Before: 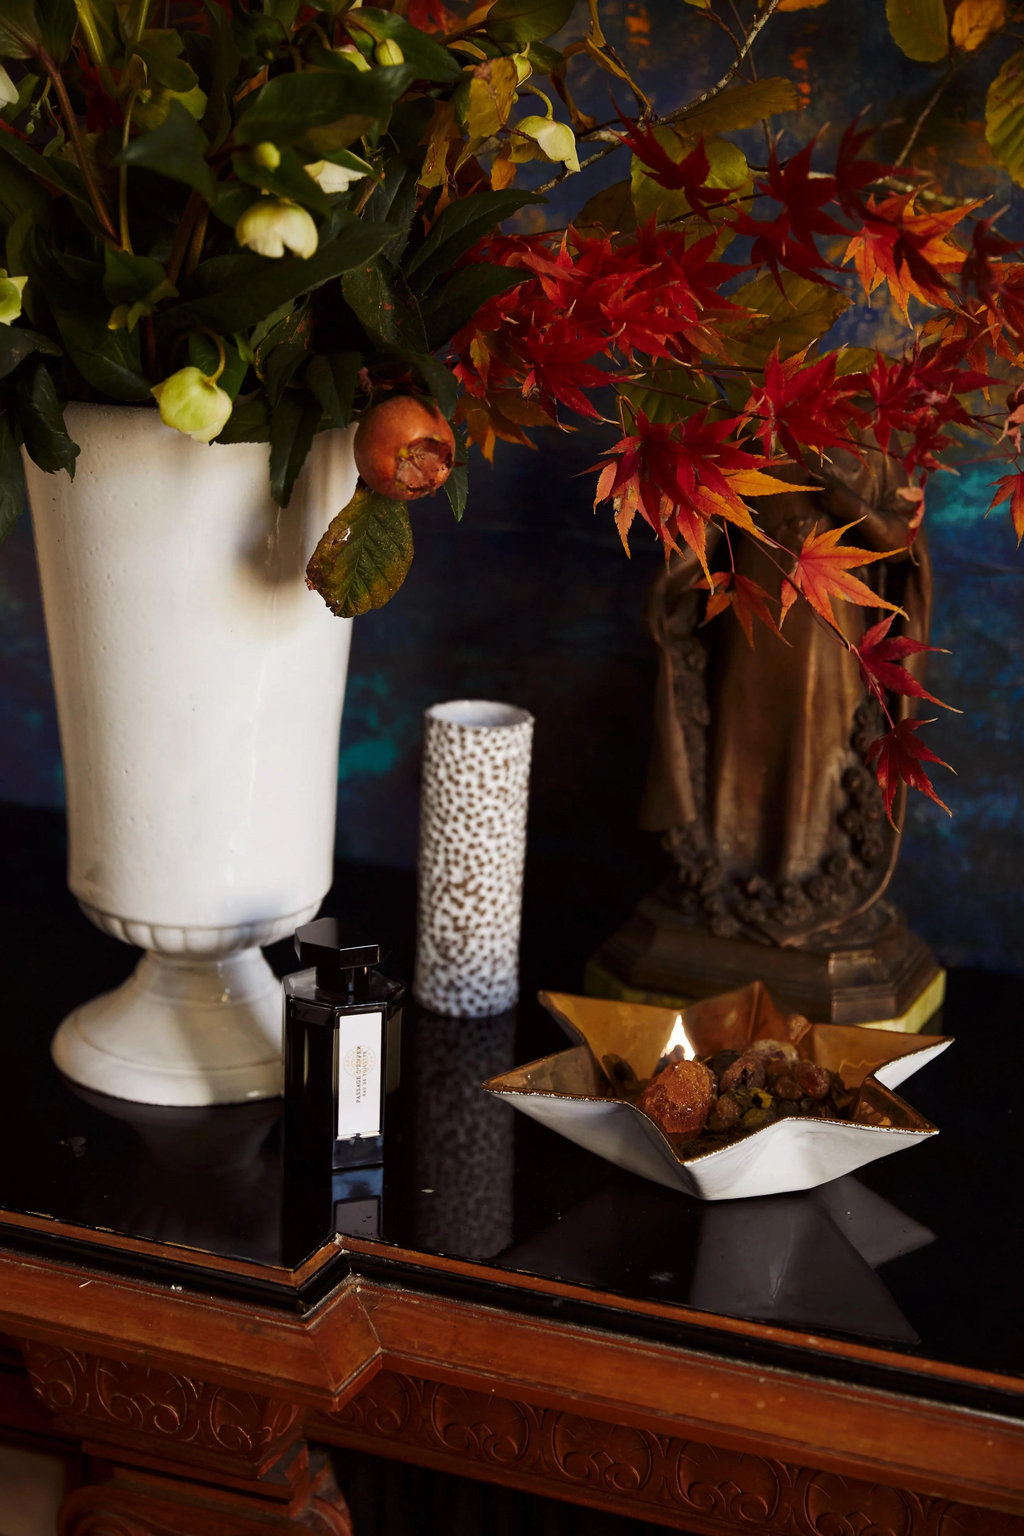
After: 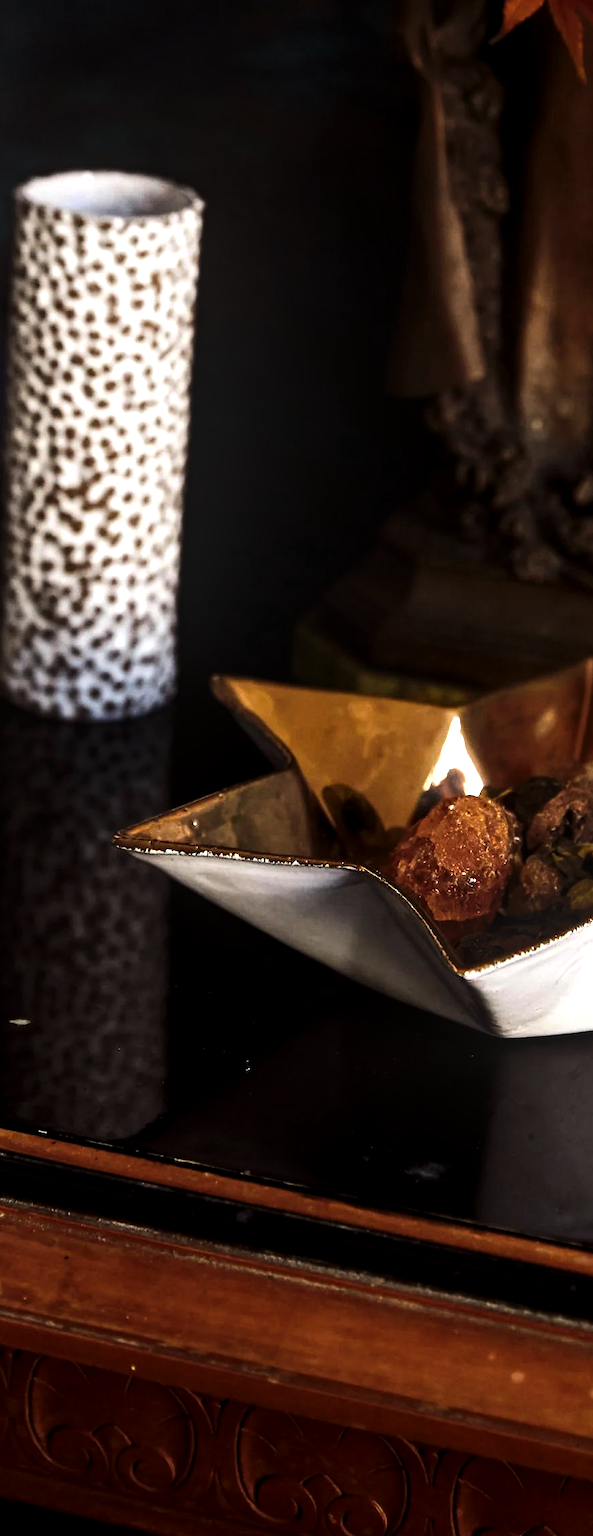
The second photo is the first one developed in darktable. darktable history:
crop: left 40.689%, top 39.202%, right 25.89%, bottom 3.159%
tone equalizer: -8 EV -1.07 EV, -7 EV -0.988 EV, -6 EV -0.887 EV, -5 EV -0.553 EV, -3 EV 0.61 EV, -2 EV 0.892 EV, -1 EV 1 EV, +0 EV 1.06 EV, edges refinement/feathering 500, mask exposure compensation -1.57 EV, preserve details no
local contrast: on, module defaults
